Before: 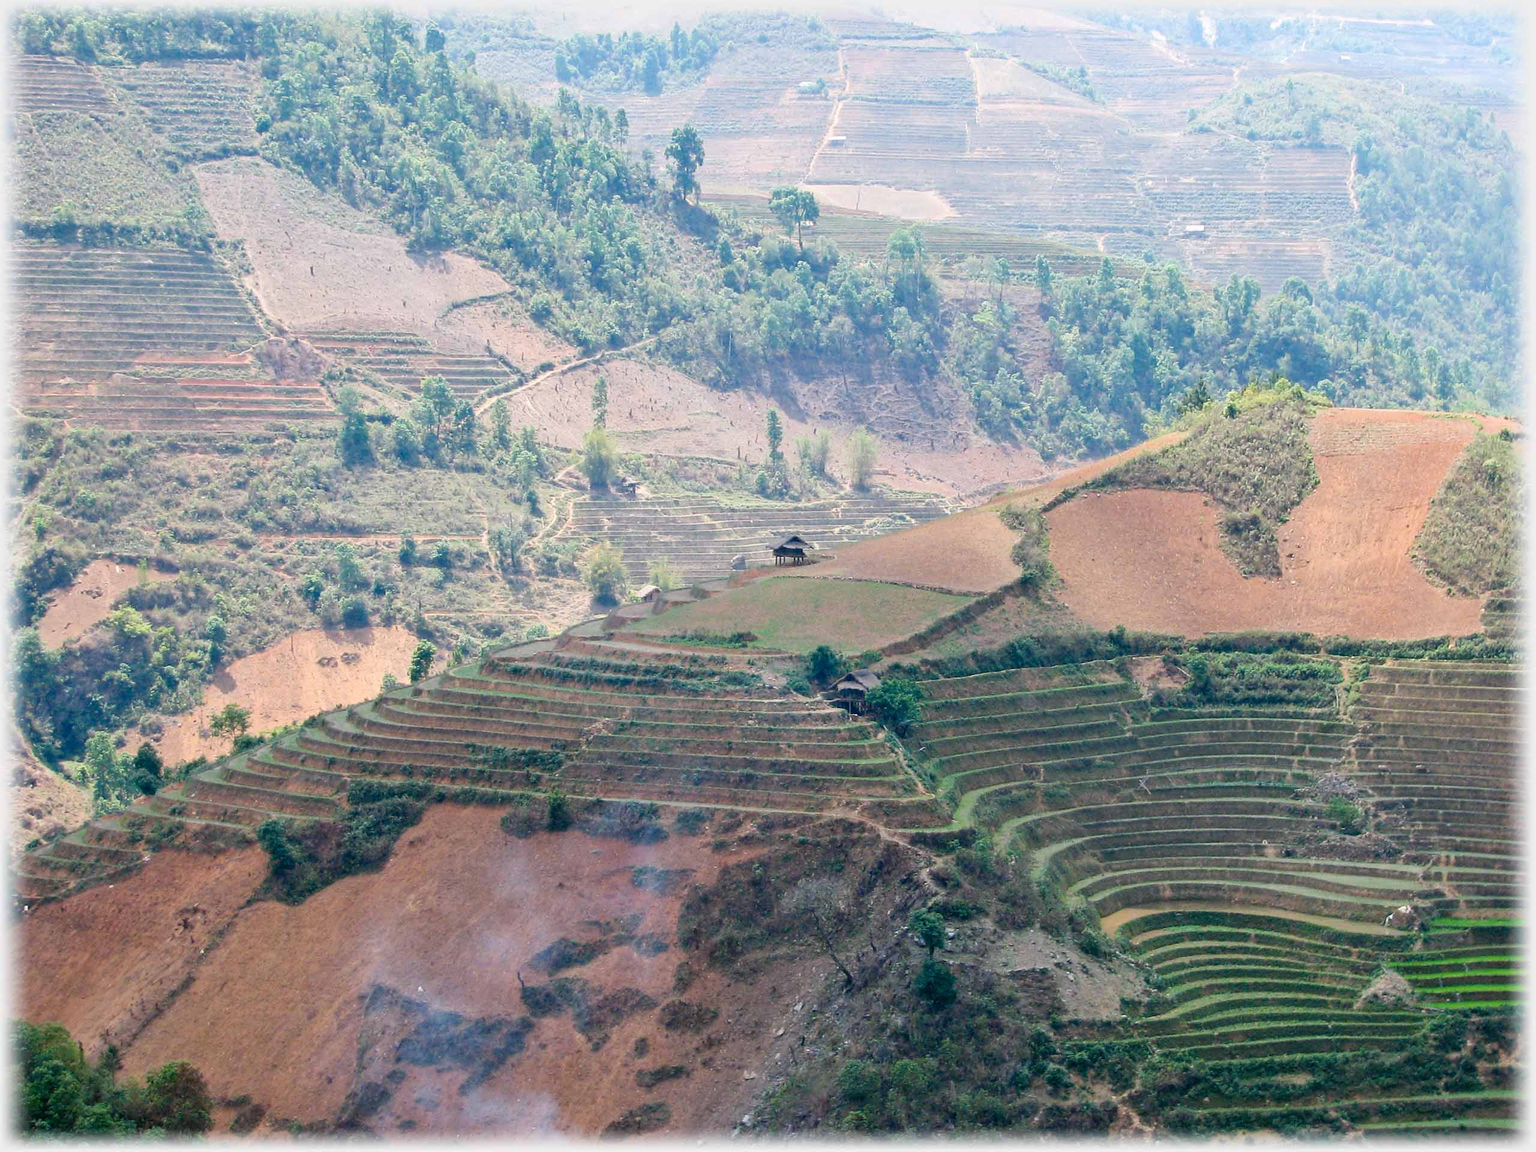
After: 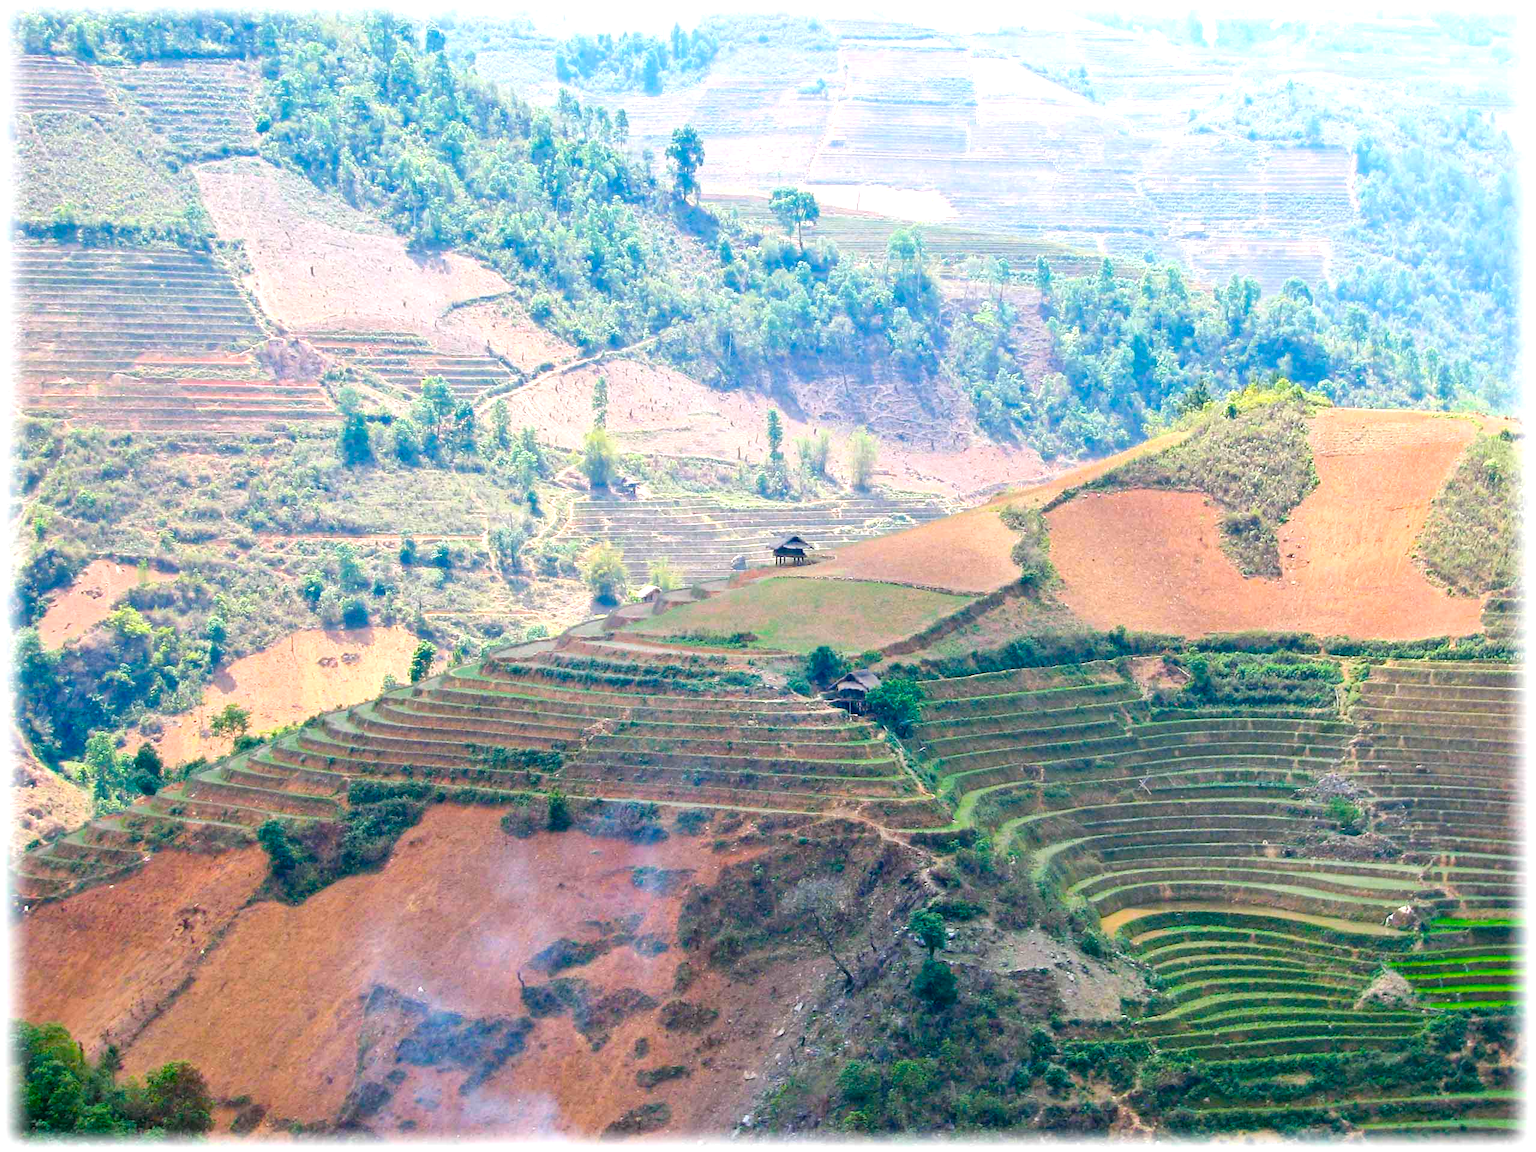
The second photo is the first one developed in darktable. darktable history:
color balance rgb: linear chroma grading › global chroma 15%, perceptual saturation grading › global saturation 30%
exposure: exposure 0.564 EV, compensate highlight preservation false
